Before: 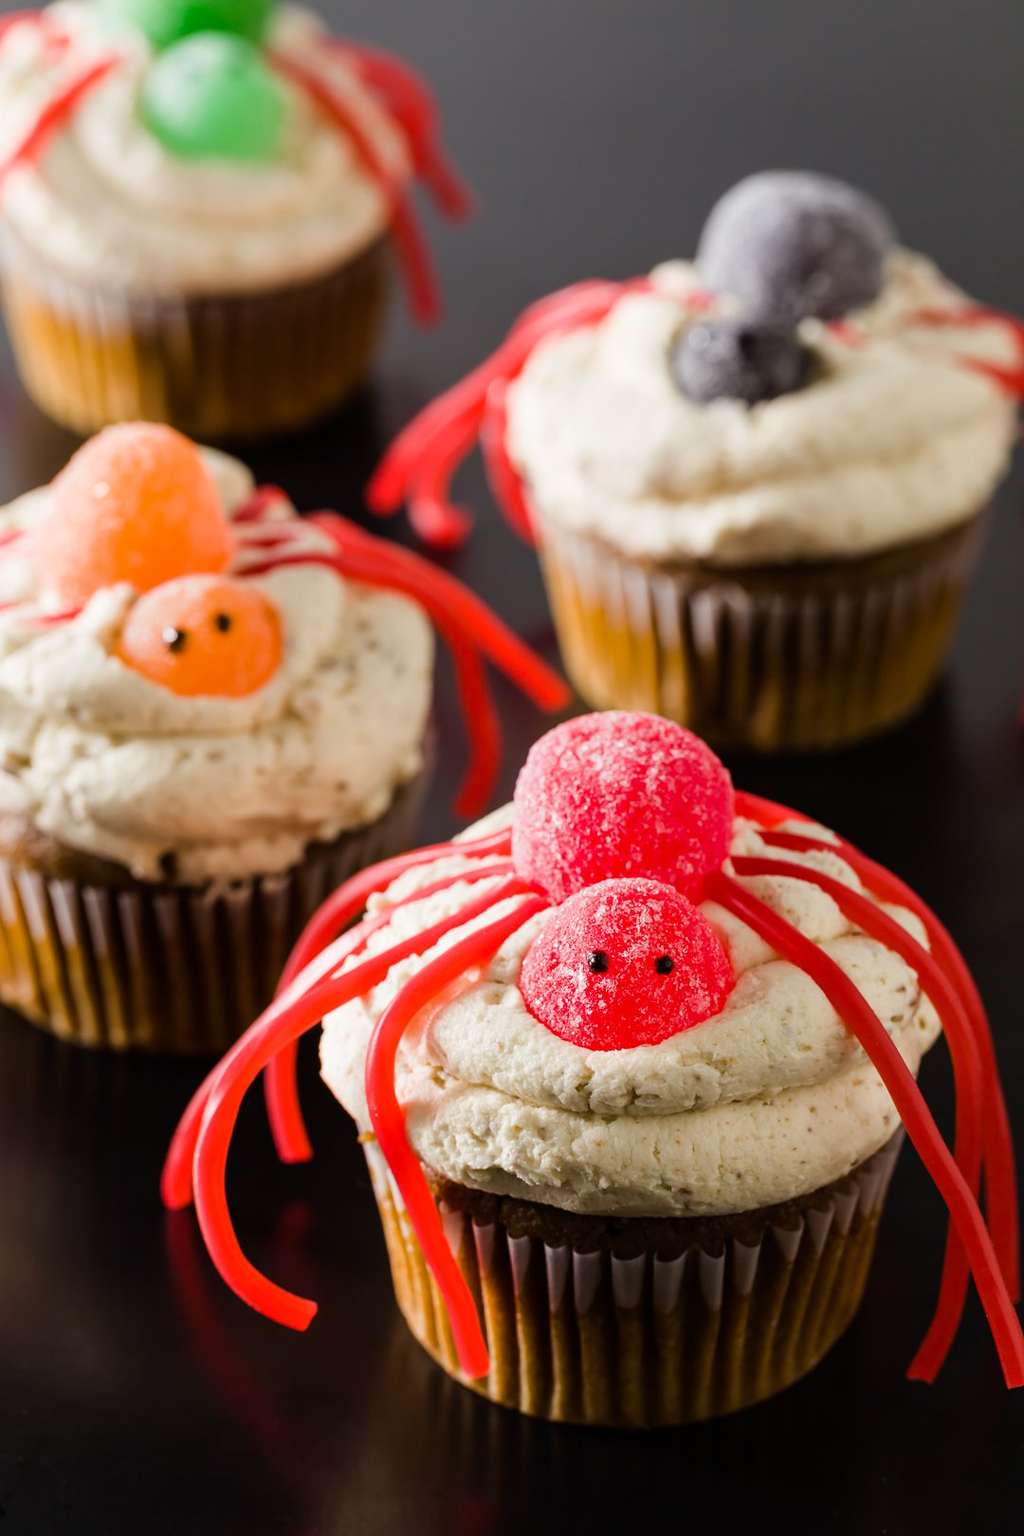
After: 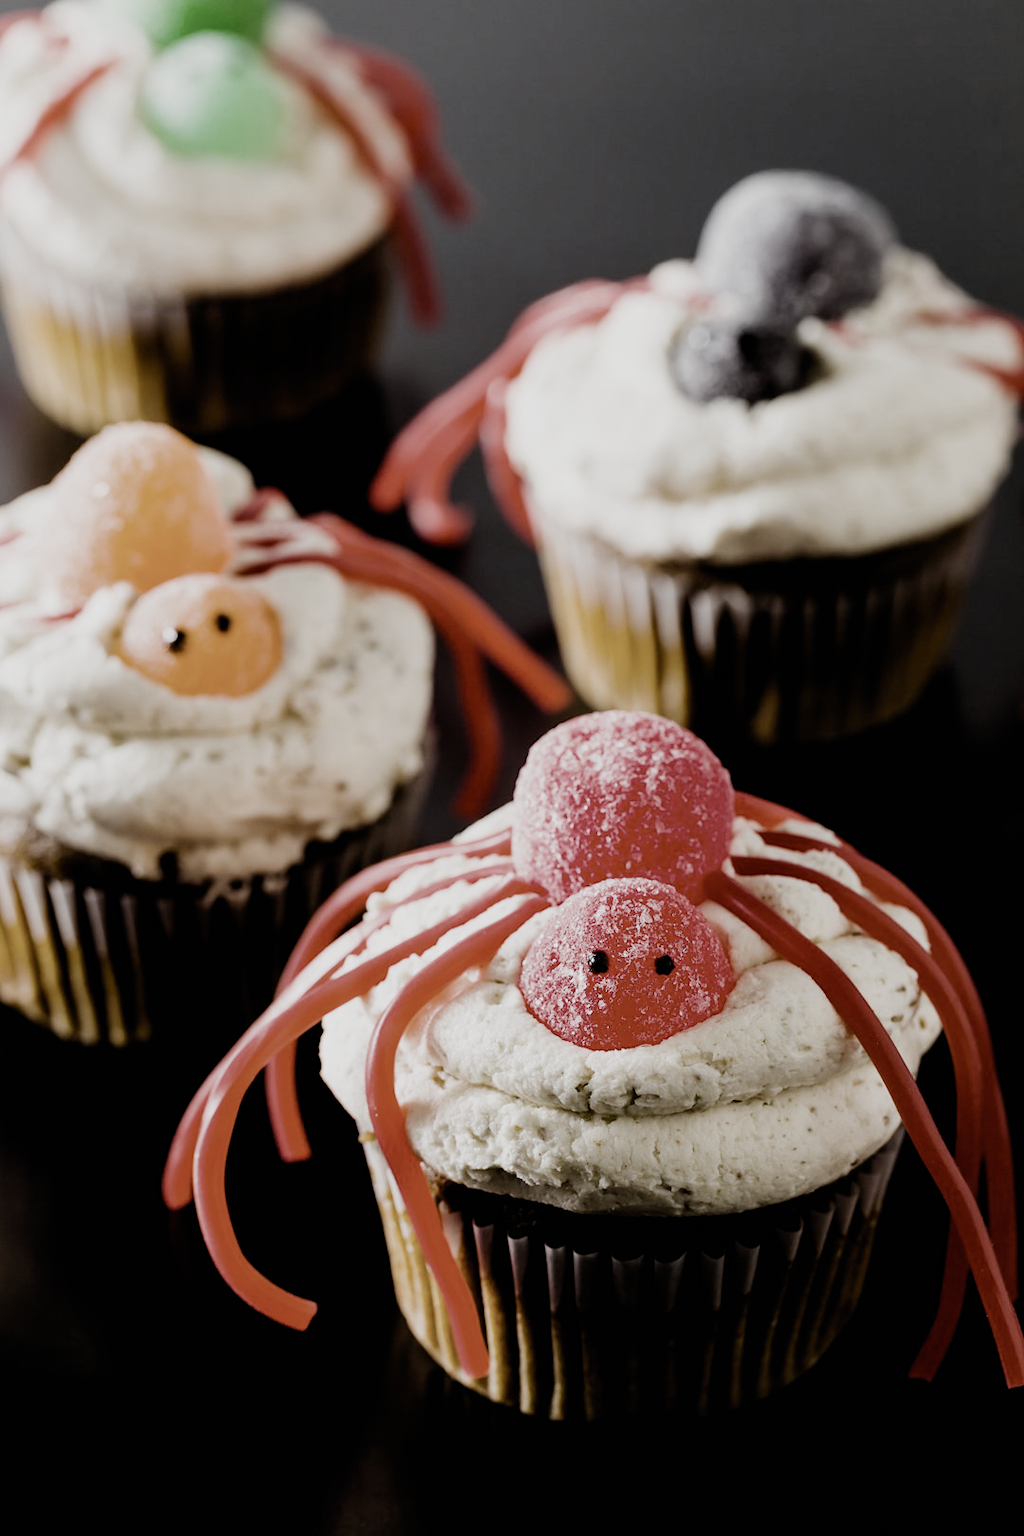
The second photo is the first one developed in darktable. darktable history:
filmic rgb: black relative exposure -5 EV, white relative exposure 3.99 EV, hardness 2.9, contrast 1.298, highlights saturation mix -30.3%, preserve chrominance no, color science v4 (2020), iterations of high-quality reconstruction 10
